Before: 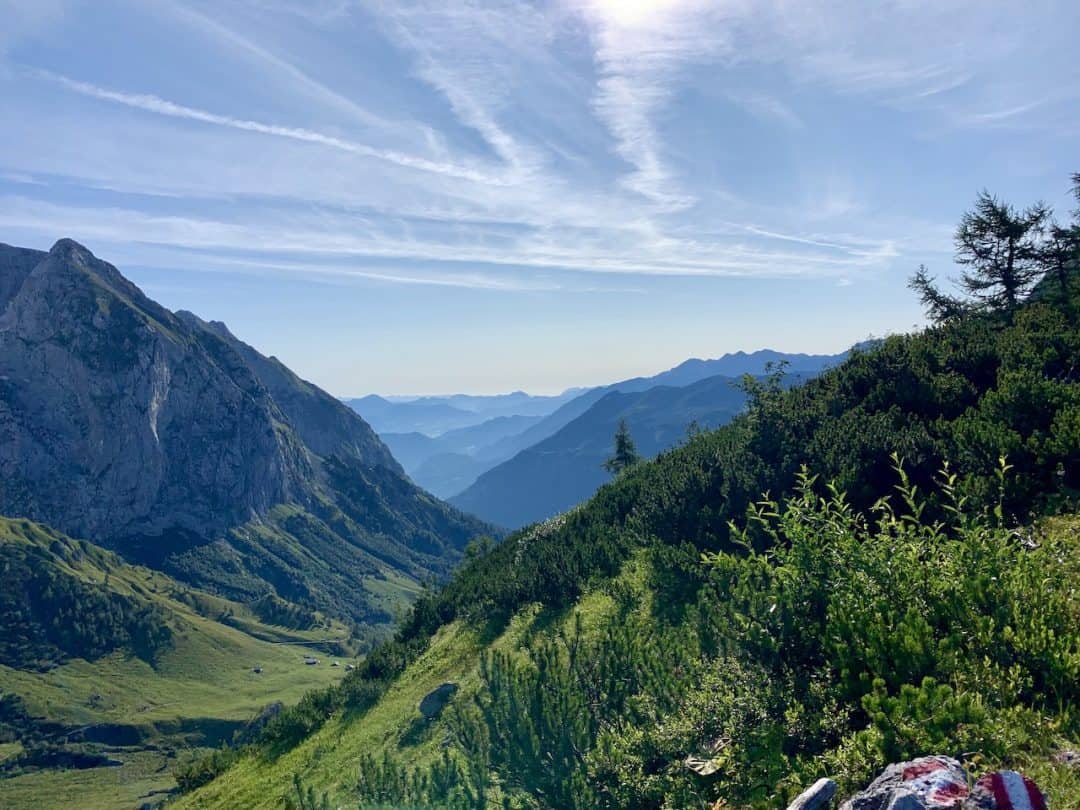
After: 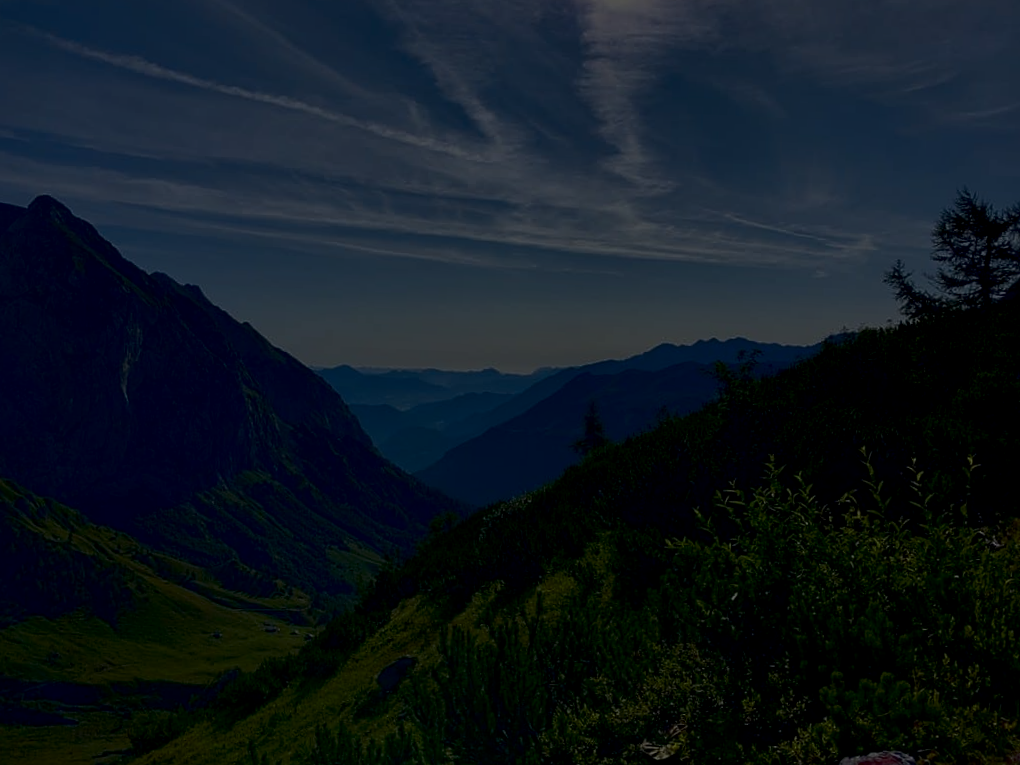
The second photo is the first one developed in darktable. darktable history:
exposure: exposure -1.985 EV, compensate highlight preservation false
contrast brightness saturation: brightness -0.508
crop and rotate: angle -2.57°
sharpen: amount 0.215
local contrast: on, module defaults
